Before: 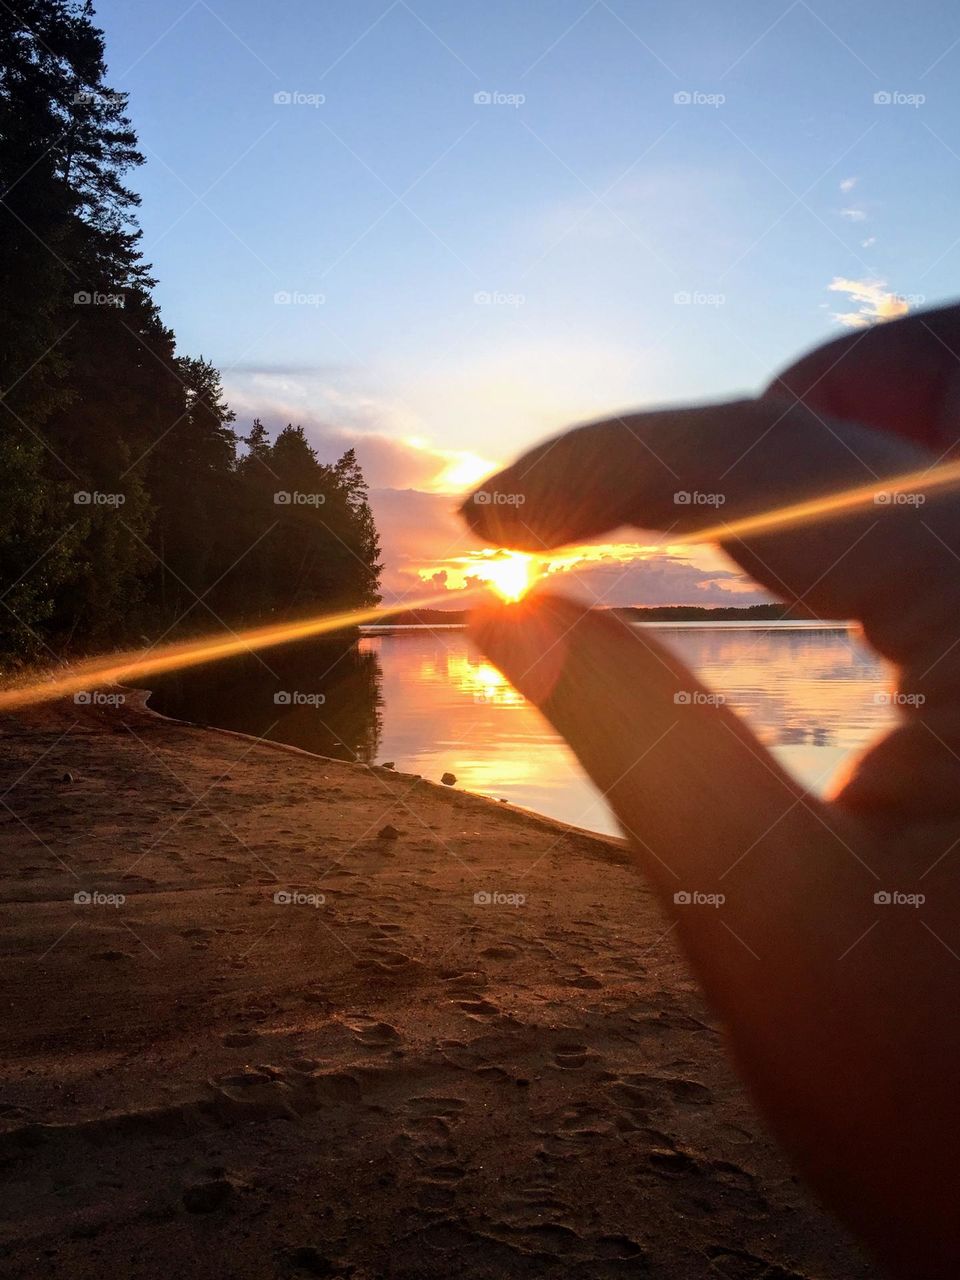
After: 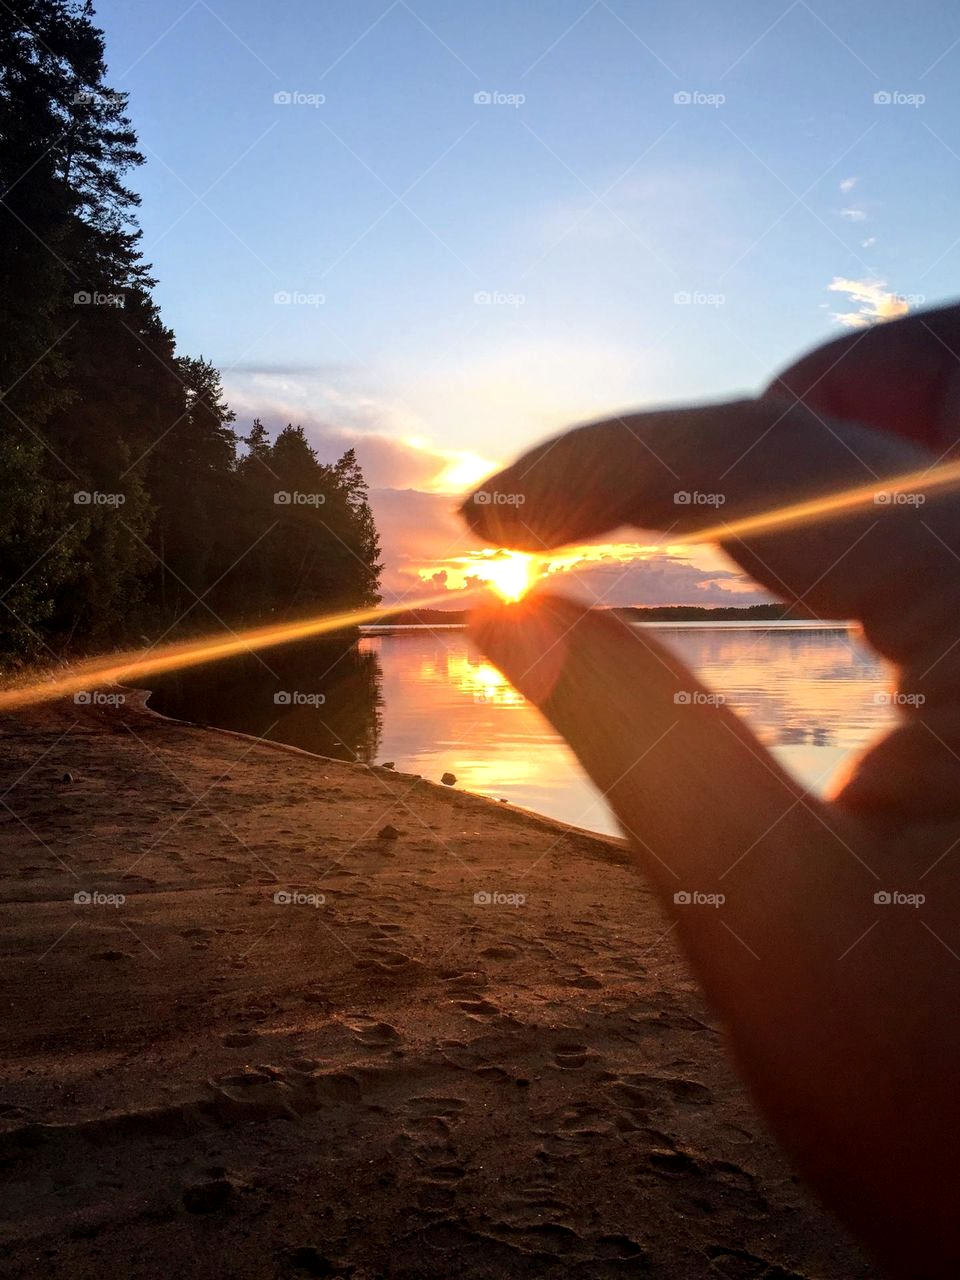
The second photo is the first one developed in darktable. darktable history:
tone equalizer: on, module defaults
local contrast: highlights 105%, shadows 98%, detail 120%, midtone range 0.2
